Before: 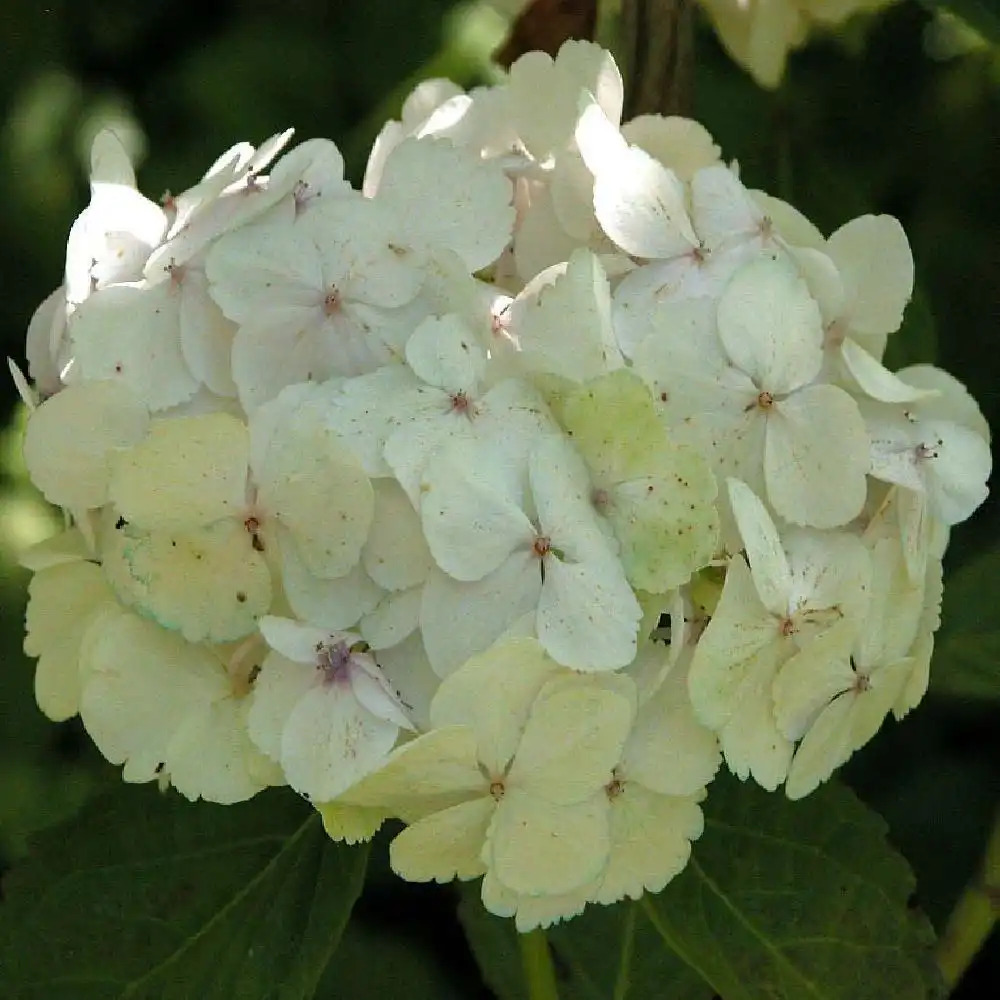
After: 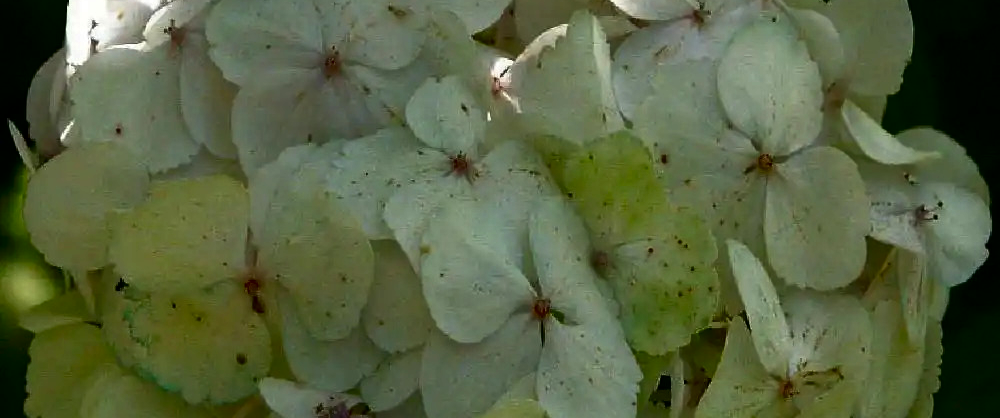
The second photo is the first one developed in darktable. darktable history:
crop and rotate: top 23.84%, bottom 34.294%
contrast brightness saturation: contrast 0.09, brightness -0.59, saturation 0.17
